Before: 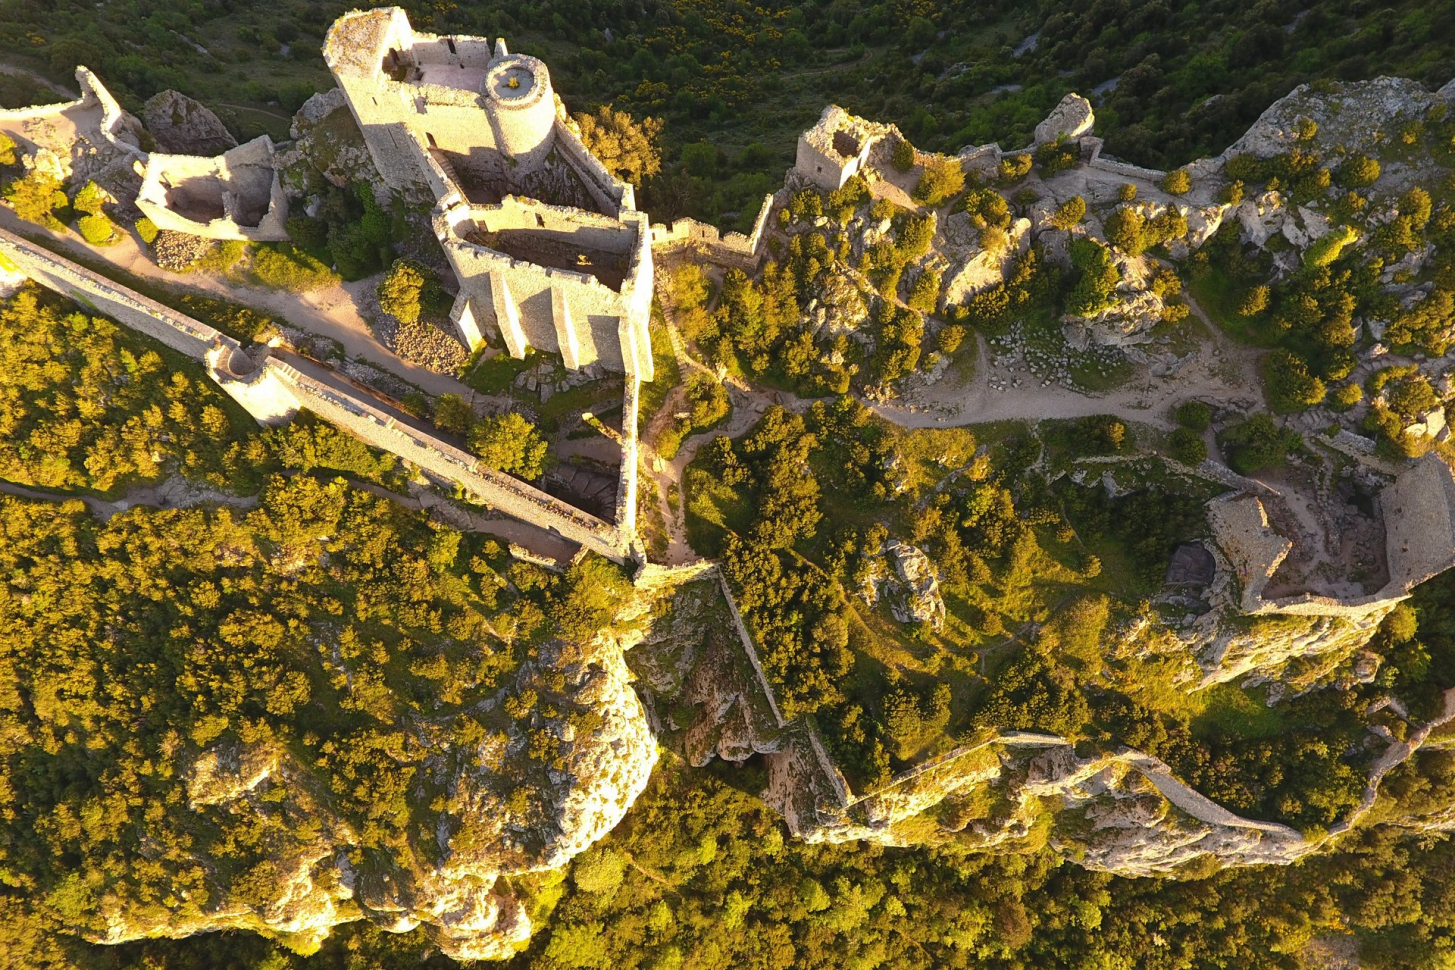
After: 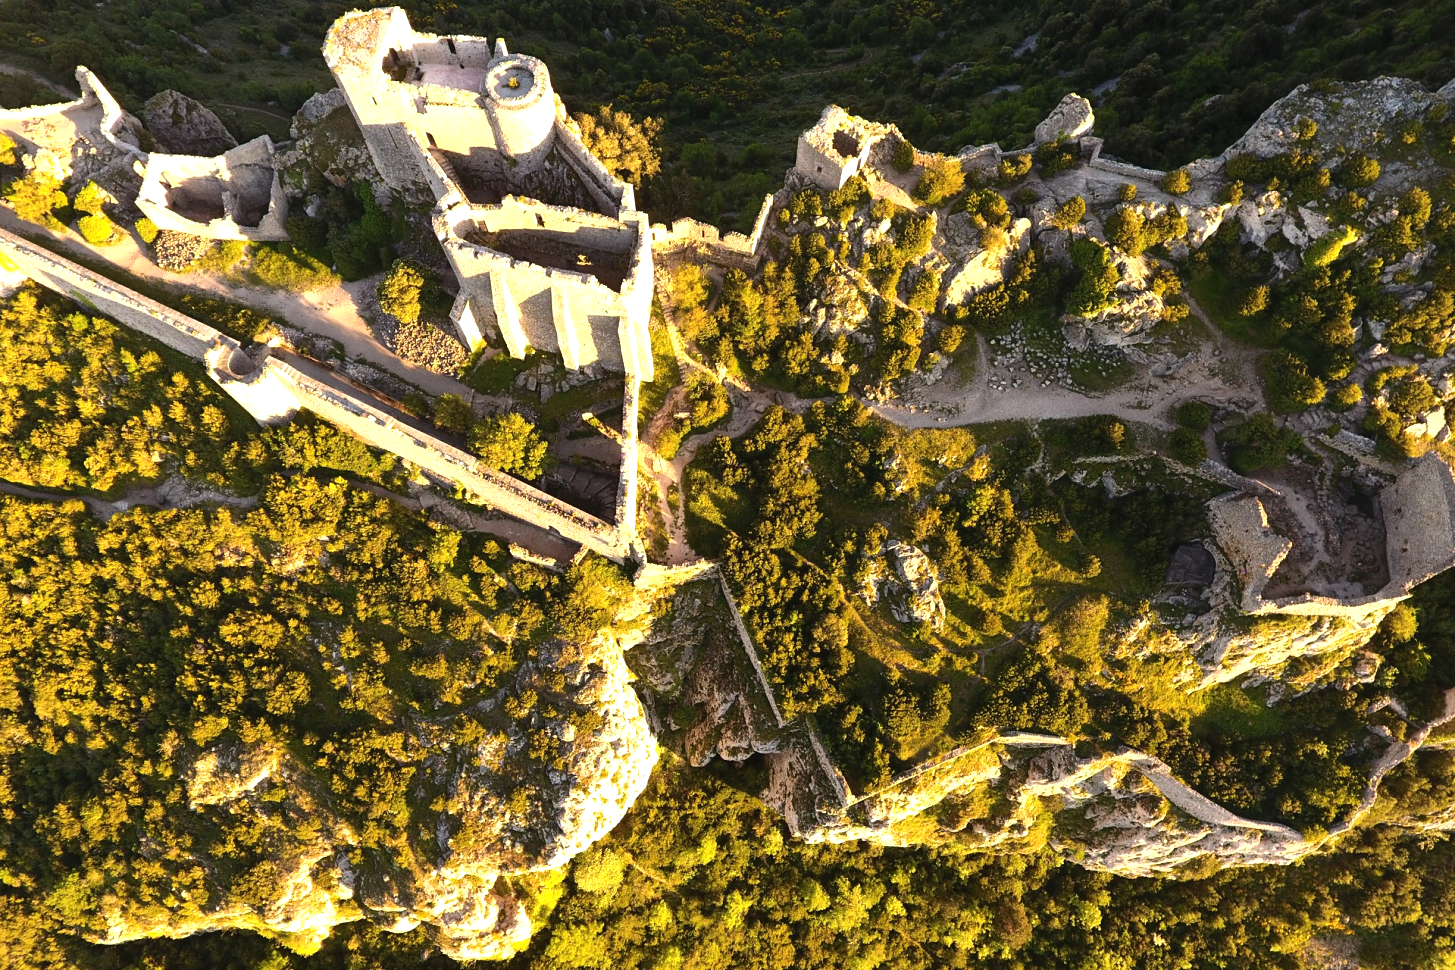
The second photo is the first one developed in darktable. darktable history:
tone equalizer: -8 EV -0.737 EV, -7 EV -0.727 EV, -6 EV -0.579 EV, -5 EV -0.412 EV, -3 EV 0.381 EV, -2 EV 0.6 EV, -1 EV 0.682 EV, +0 EV 0.763 EV, edges refinement/feathering 500, mask exposure compensation -1.57 EV, preserve details no
